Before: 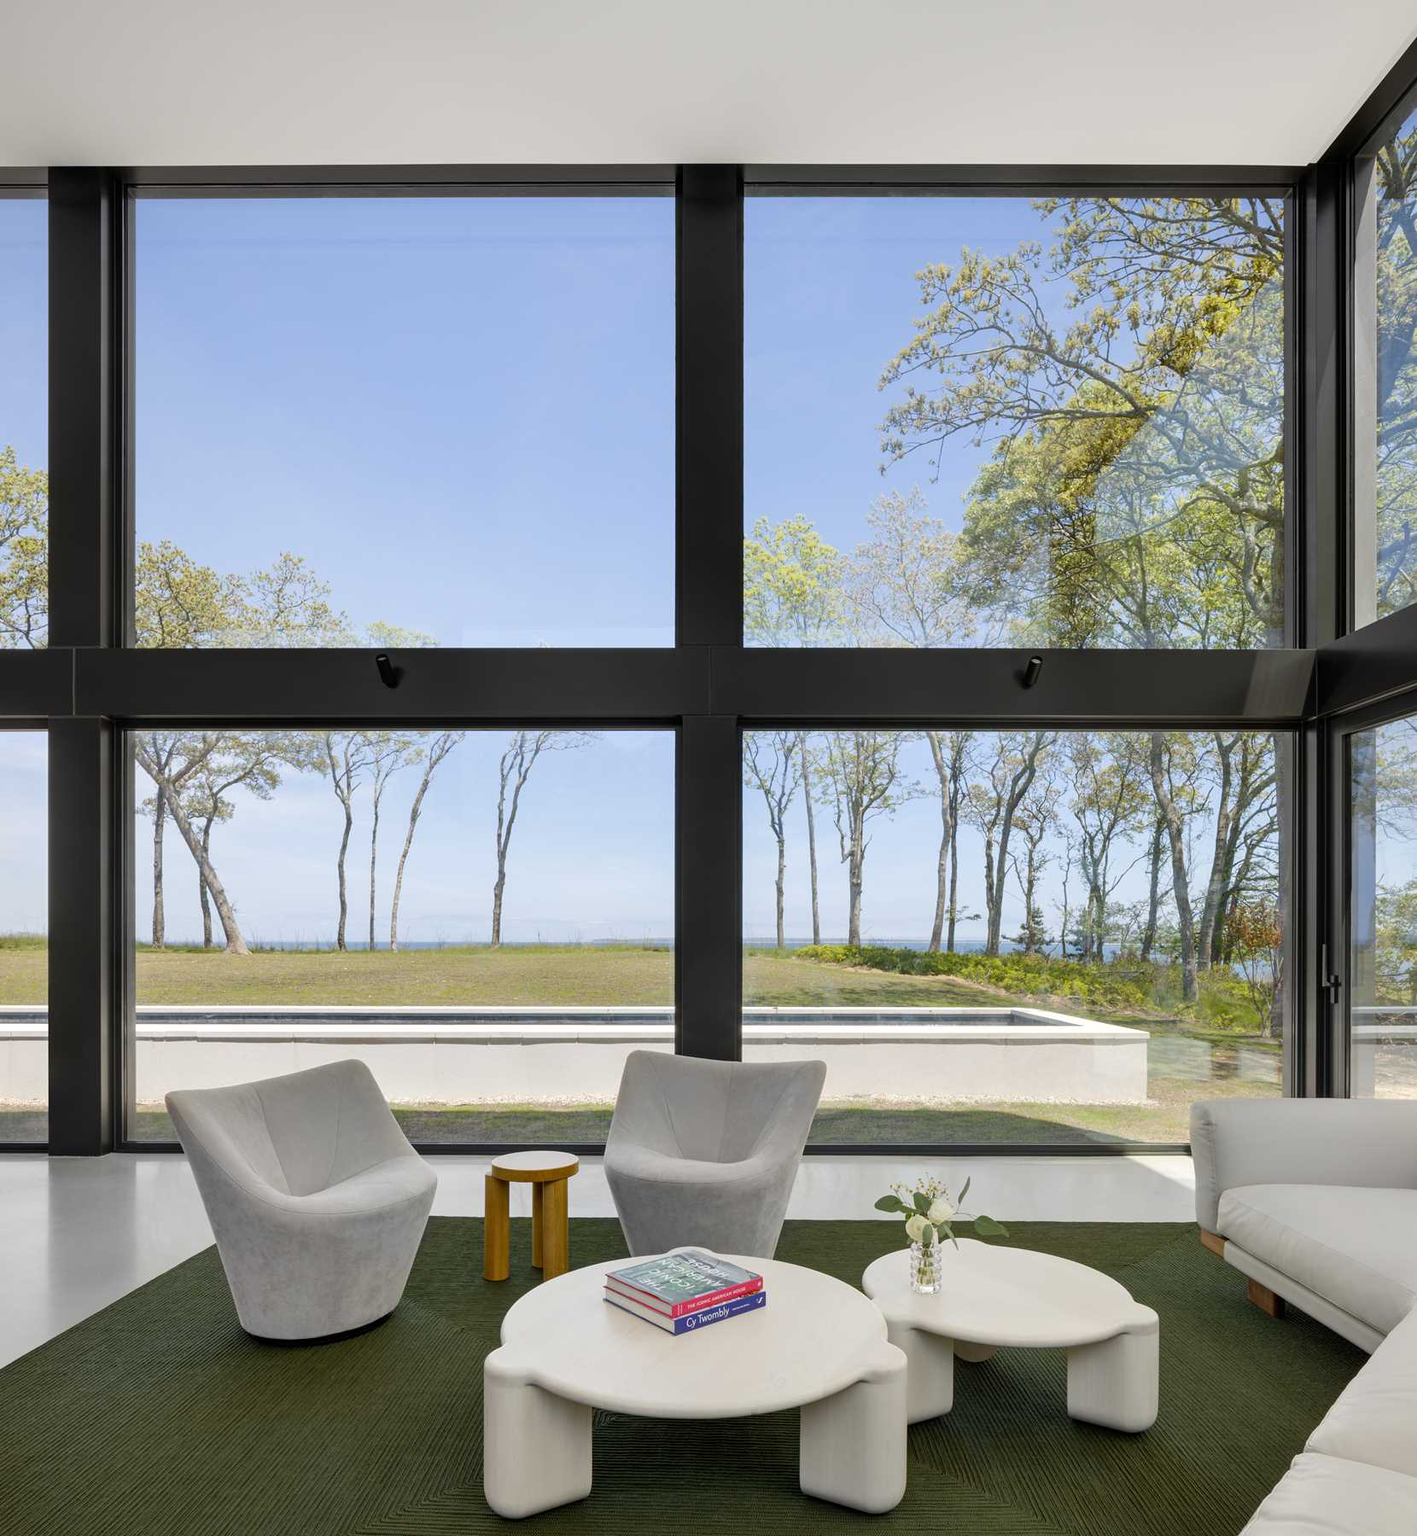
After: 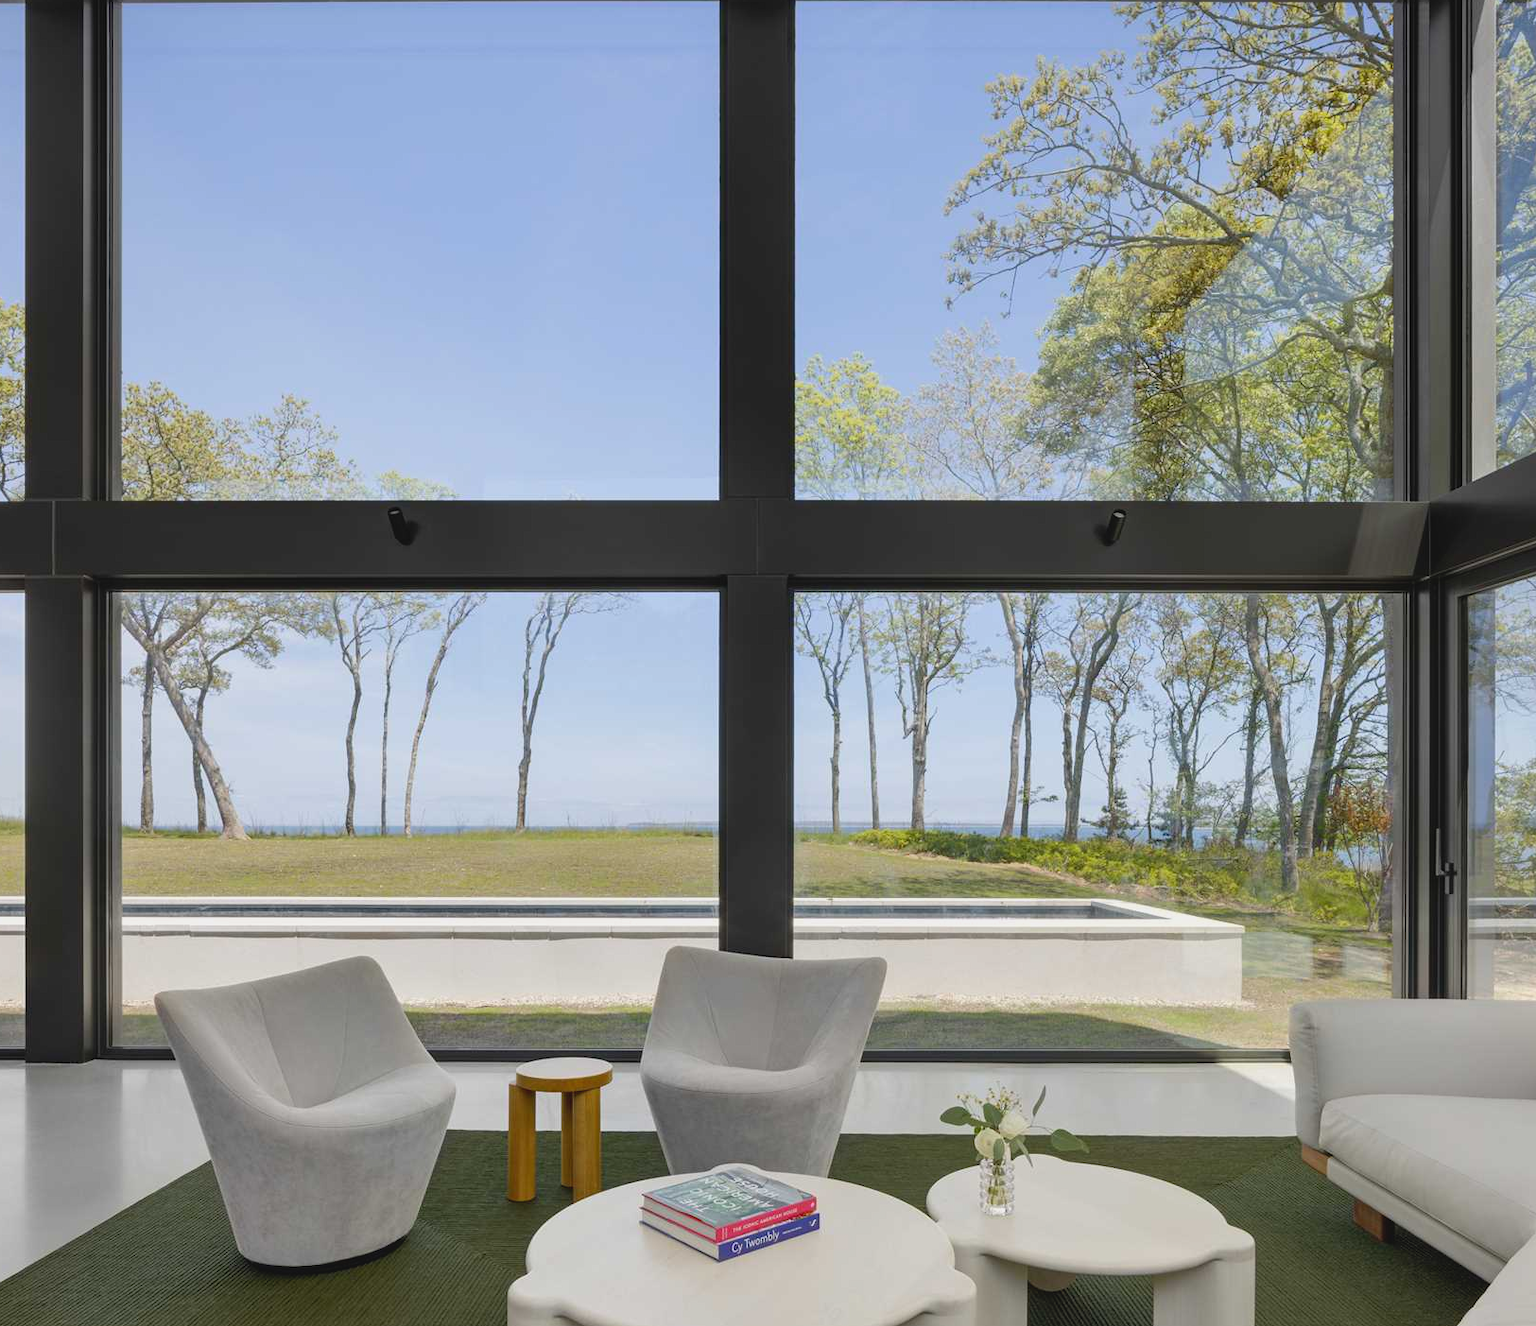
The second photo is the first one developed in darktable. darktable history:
contrast brightness saturation: contrast -0.11
crop and rotate: left 1.814%, top 12.818%, right 0.25%, bottom 9.225%
